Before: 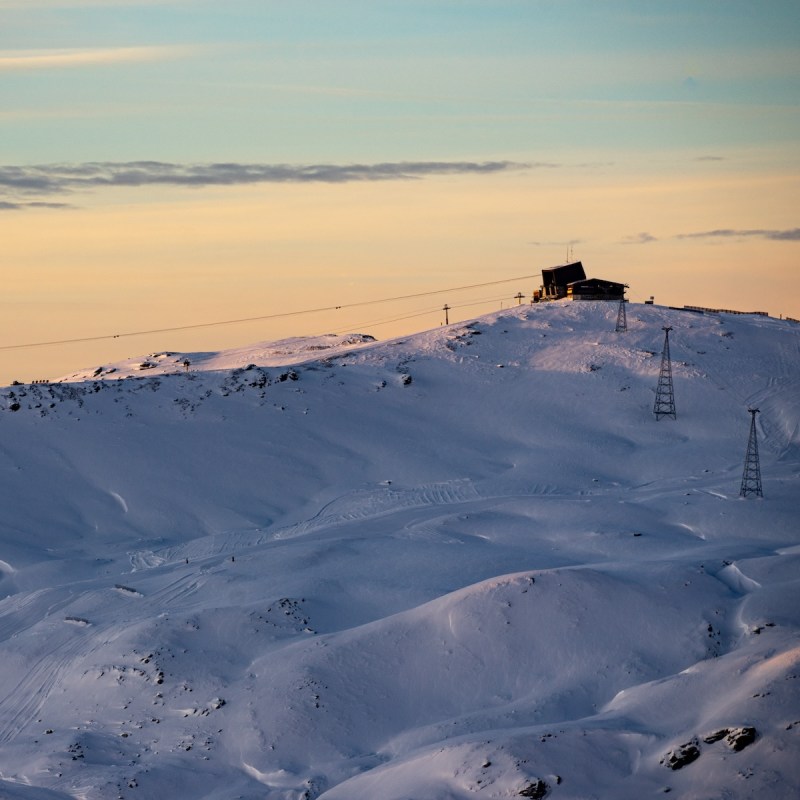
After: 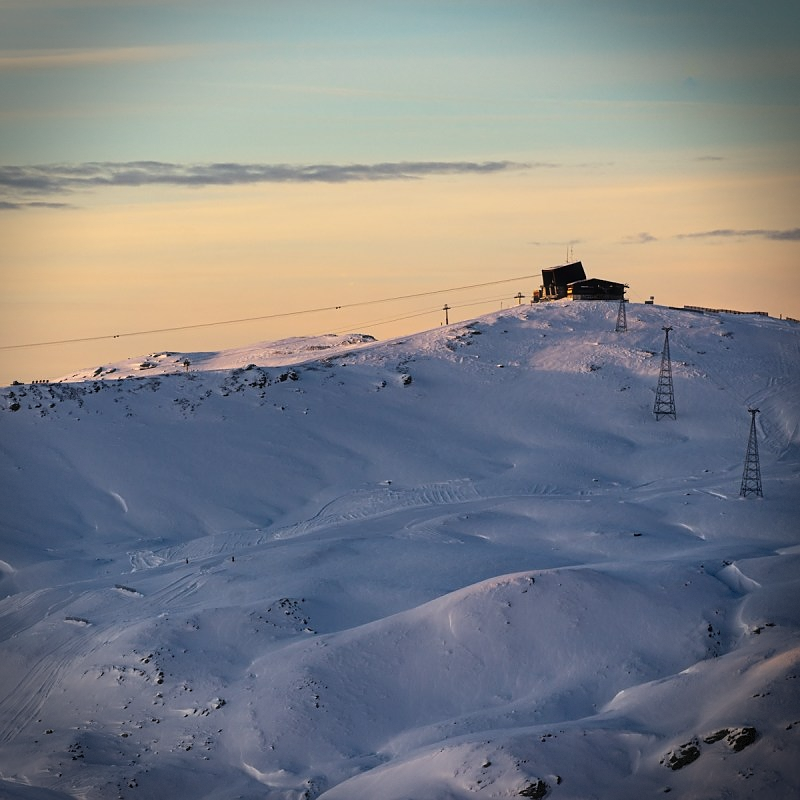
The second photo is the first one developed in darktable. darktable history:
vignetting: brightness -0.583, saturation -0.121, dithering 8-bit output
sharpen: radius 0.982, amount 0.603
haze removal: strength -0.05, compatibility mode true, adaptive false
